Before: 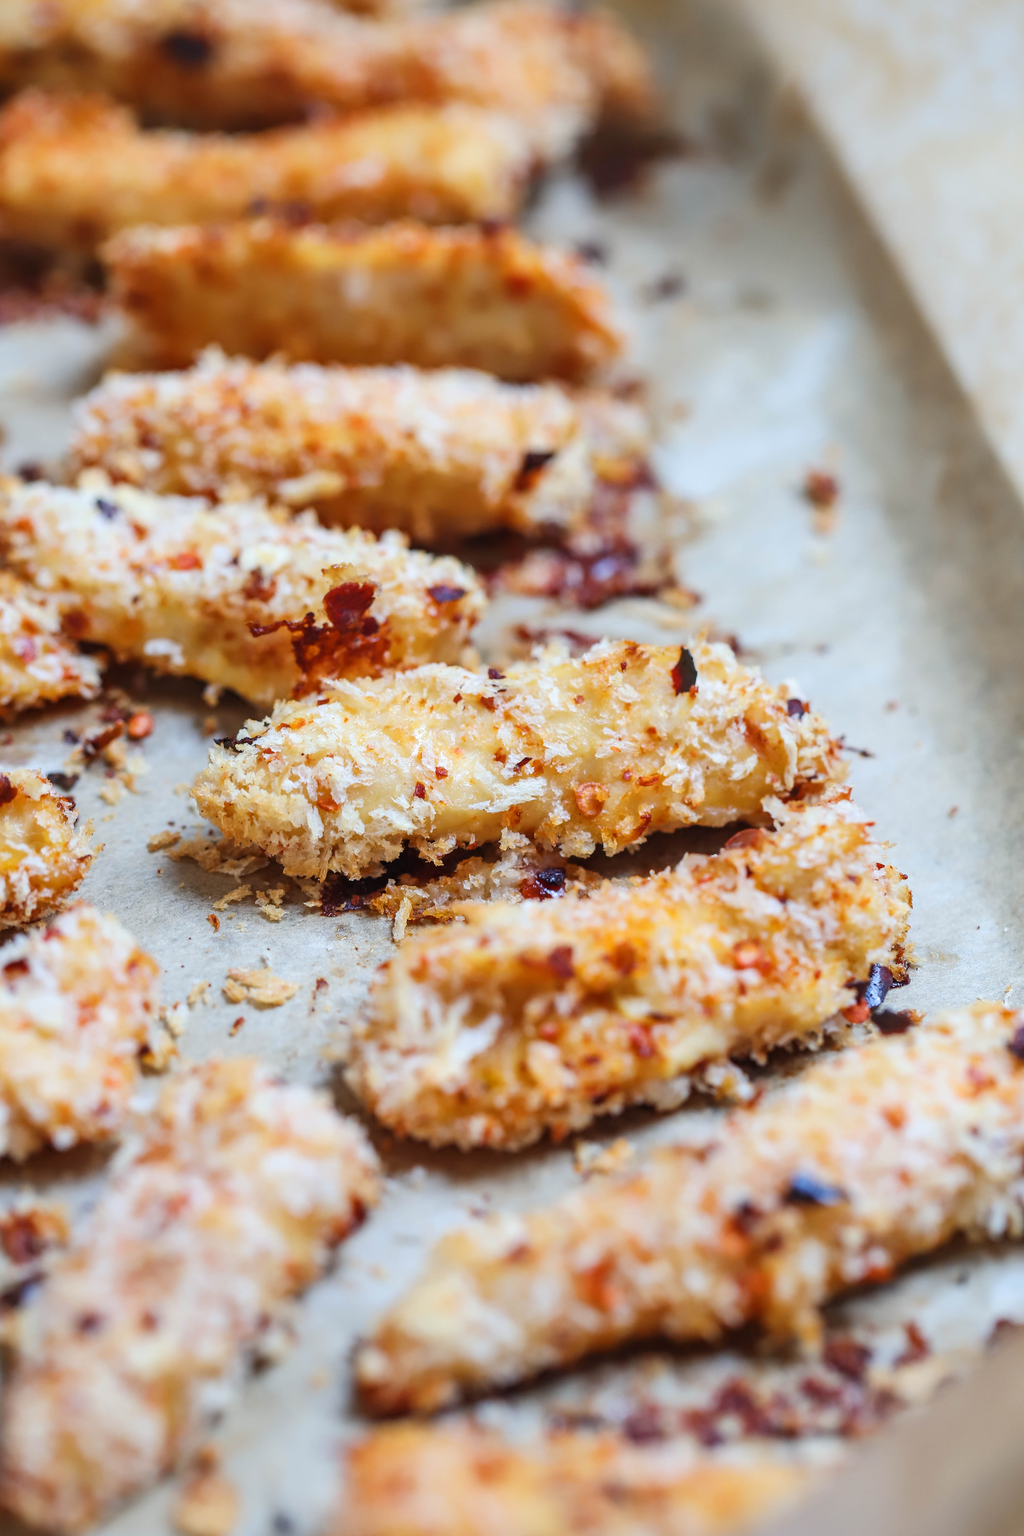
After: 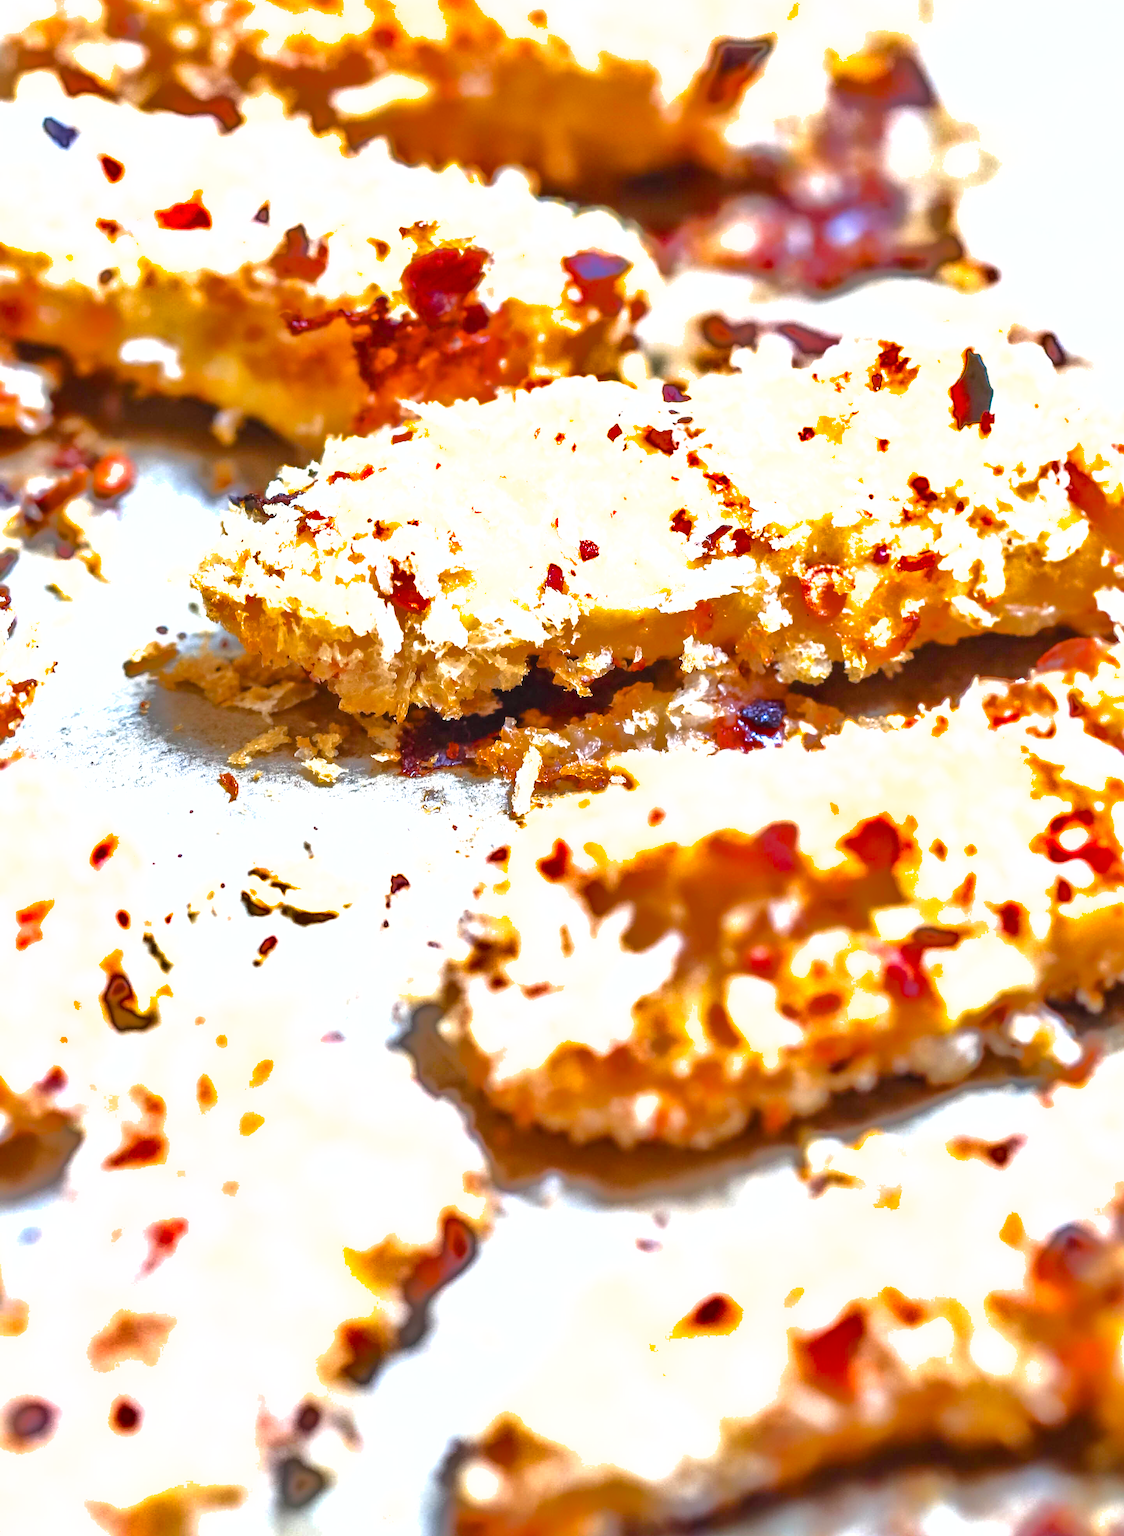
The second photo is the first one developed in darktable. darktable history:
color balance rgb: perceptual saturation grading › global saturation 35.182%, perceptual saturation grading › highlights -29.882%, perceptual saturation grading › shadows 35.072%
exposure: black level correction 0, exposure 1.2 EV, compensate exposure bias true, compensate highlight preservation false
crop: left 6.747%, top 27.677%, right 23.735%, bottom 9.031%
shadows and highlights: shadows 25.09, highlights -70.82
